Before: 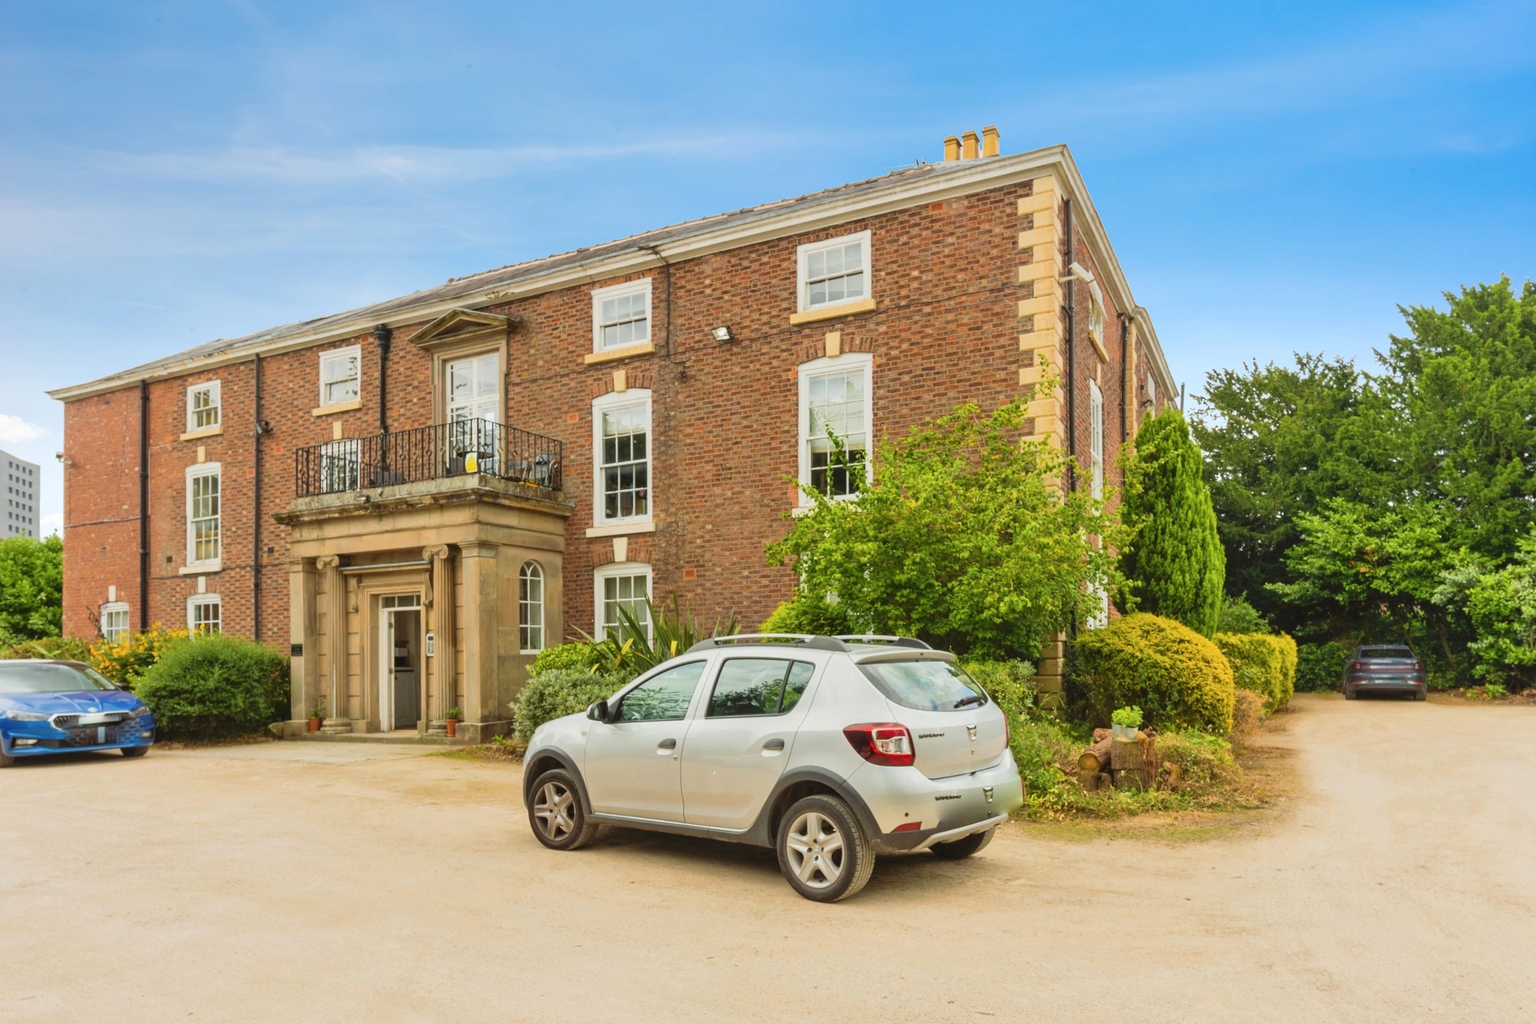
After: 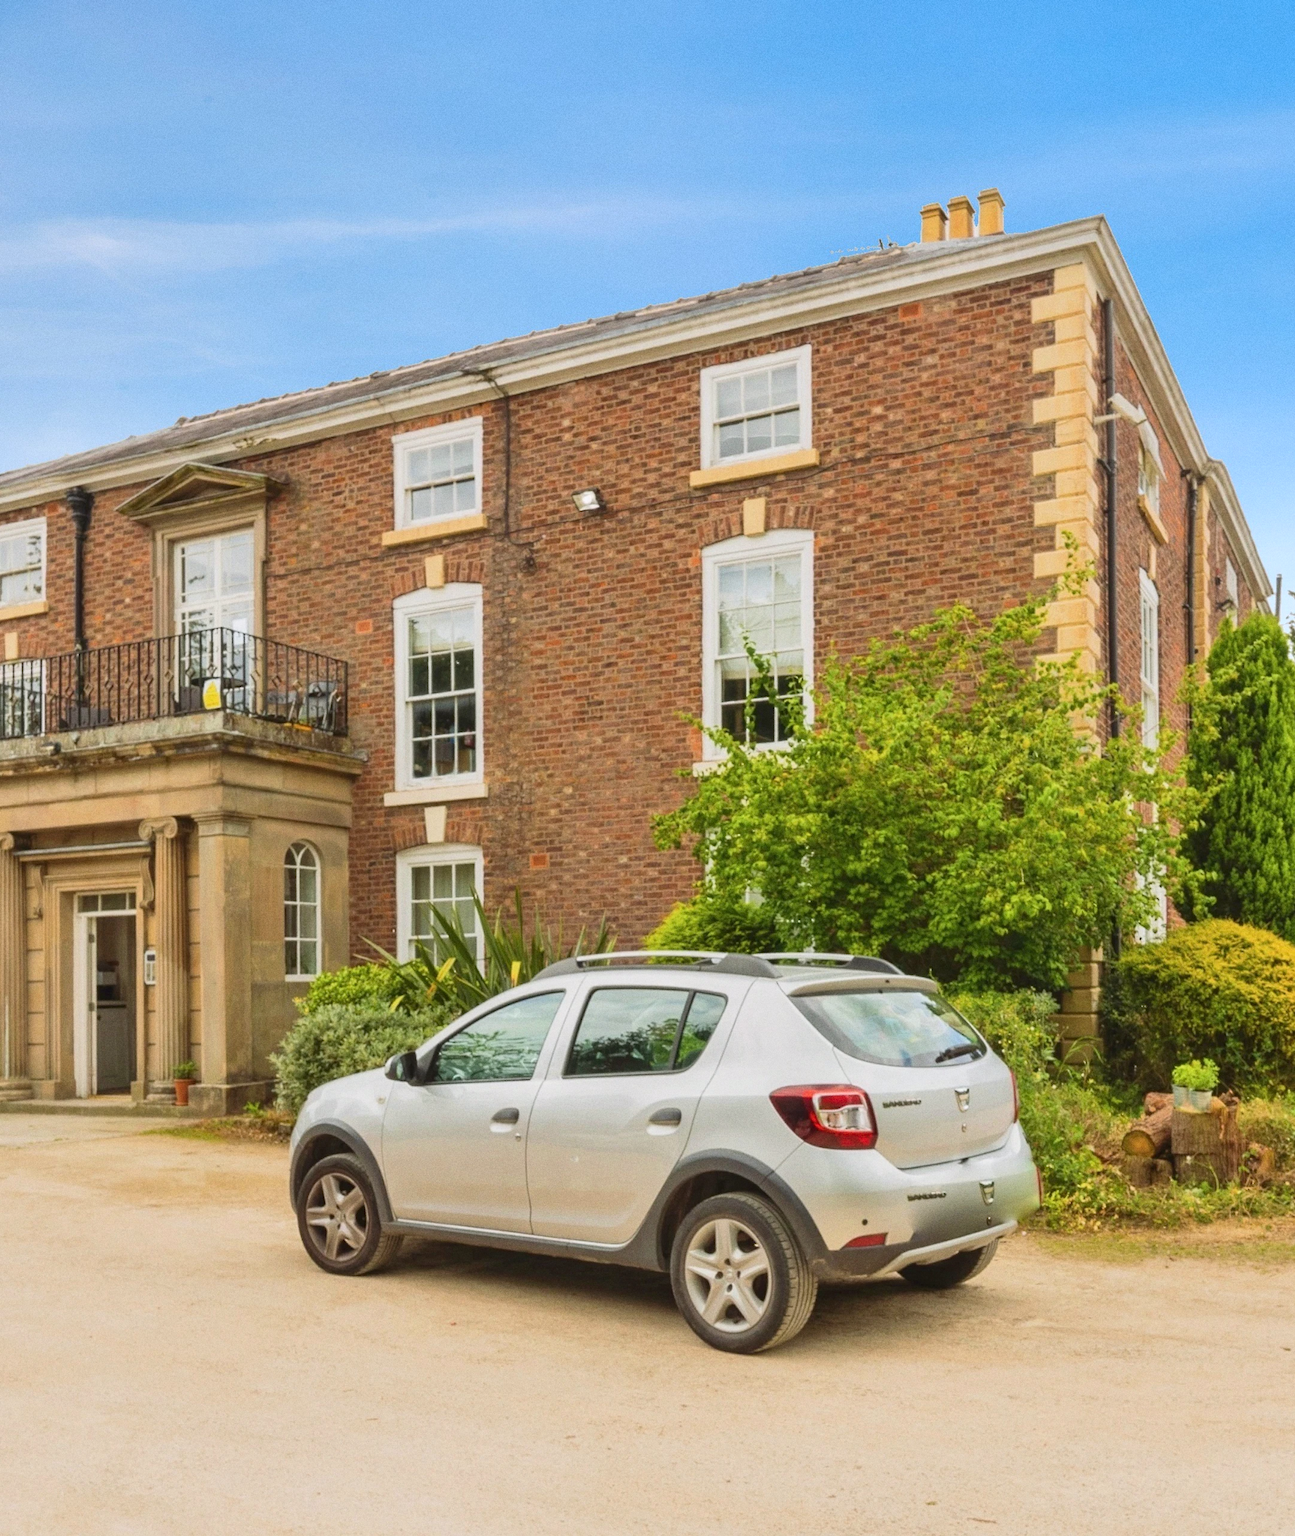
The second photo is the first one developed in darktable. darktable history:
grain: coarseness 0.47 ISO
crop: left 21.496%, right 22.254%
white balance: red 1.009, blue 1.027
